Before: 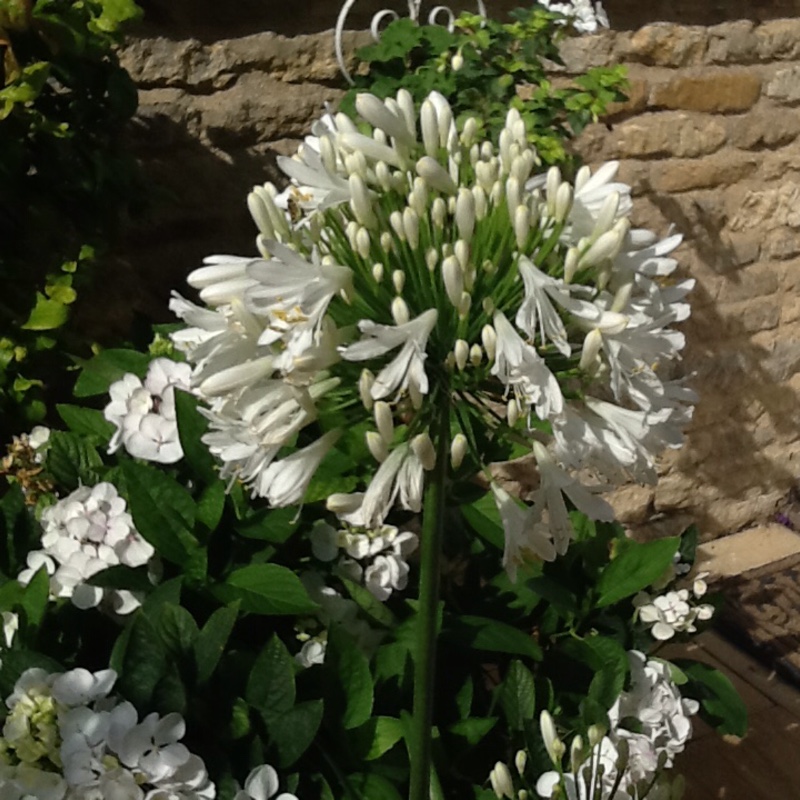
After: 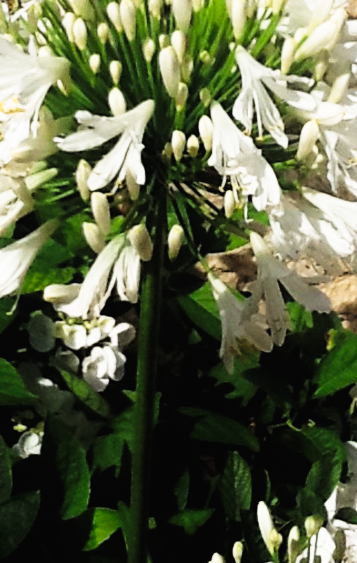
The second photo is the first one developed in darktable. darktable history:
crop: left 35.472%, top 26.169%, right 19.87%, bottom 3.448%
tone curve: curves: ch0 [(0, 0.013) (0.198, 0.175) (0.512, 0.582) (0.625, 0.754) (0.81, 0.934) (1, 1)], preserve colors none
filmic rgb: black relative exposure -5.1 EV, white relative exposure 3.18 EV, threshold 3 EV, hardness 3.46, contrast 1.185, highlights saturation mix -49.46%, enable highlight reconstruction true
exposure: black level correction 0, exposure 0.7 EV, compensate exposure bias true, compensate highlight preservation false
contrast equalizer: octaves 7, y [[0.439, 0.44, 0.442, 0.457, 0.493, 0.498], [0.5 ×6], [0.5 ×6], [0 ×6], [0 ×6]]
